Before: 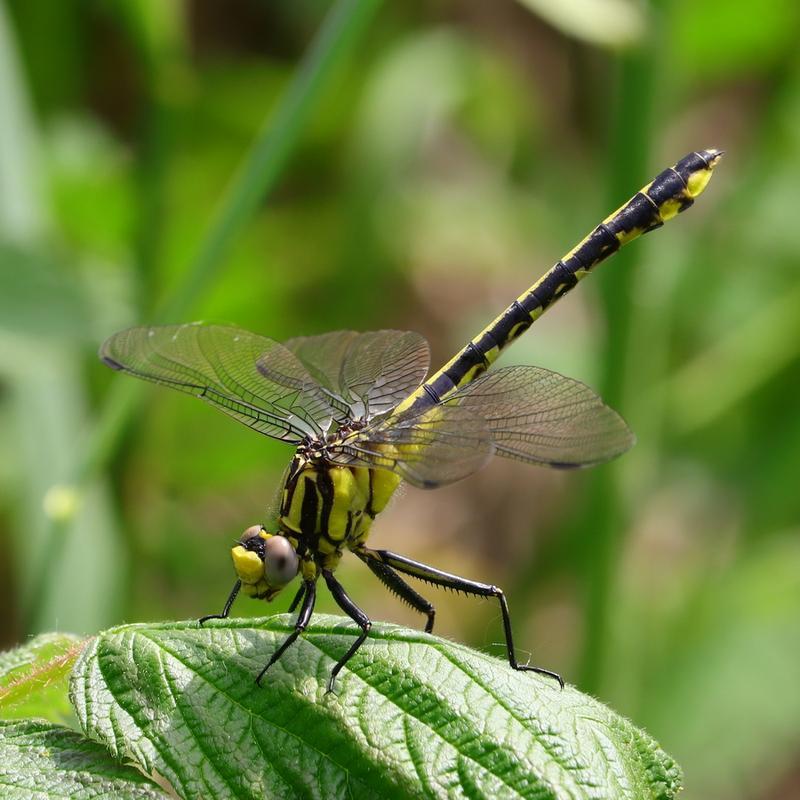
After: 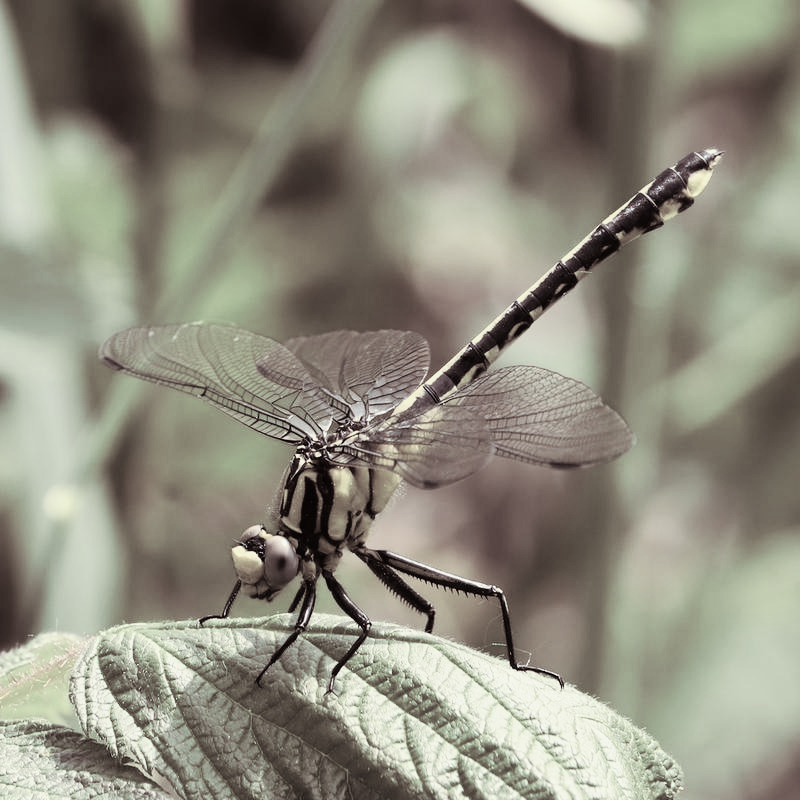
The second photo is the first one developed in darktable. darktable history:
color correction: saturation 0.2
split-toning: shadows › saturation 0.2
tone curve: curves: ch0 [(0, 0) (0.091, 0.075) (0.389, 0.441) (0.696, 0.808) (0.844, 0.908) (0.909, 0.942) (1, 0.973)]; ch1 [(0, 0) (0.437, 0.404) (0.48, 0.486) (0.5, 0.5) (0.529, 0.556) (0.58, 0.606) (0.616, 0.654) (1, 1)]; ch2 [(0, 0) (0.442, 0.415) (0.5, 0.5) (0.535, 0.567) (0.585, 0.632) (1, 1)], color space Lab, independent channels, preserve colors none
